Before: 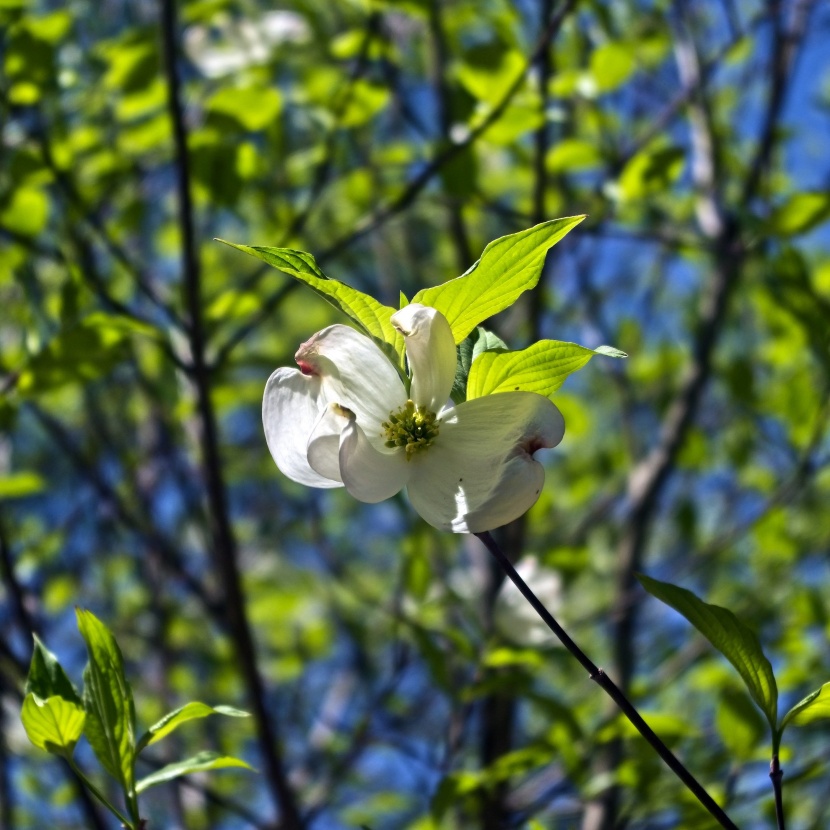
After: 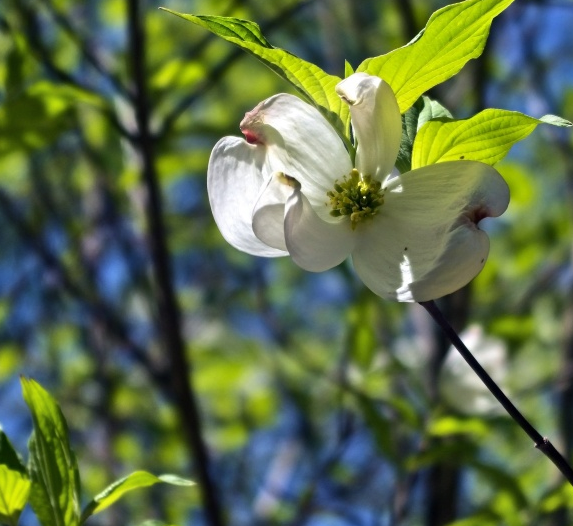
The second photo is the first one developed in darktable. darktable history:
crop: left 6.639%, top 27.881%, right 24.253%, bottom 8.728%
shadows and highlights: soften with gaussian
